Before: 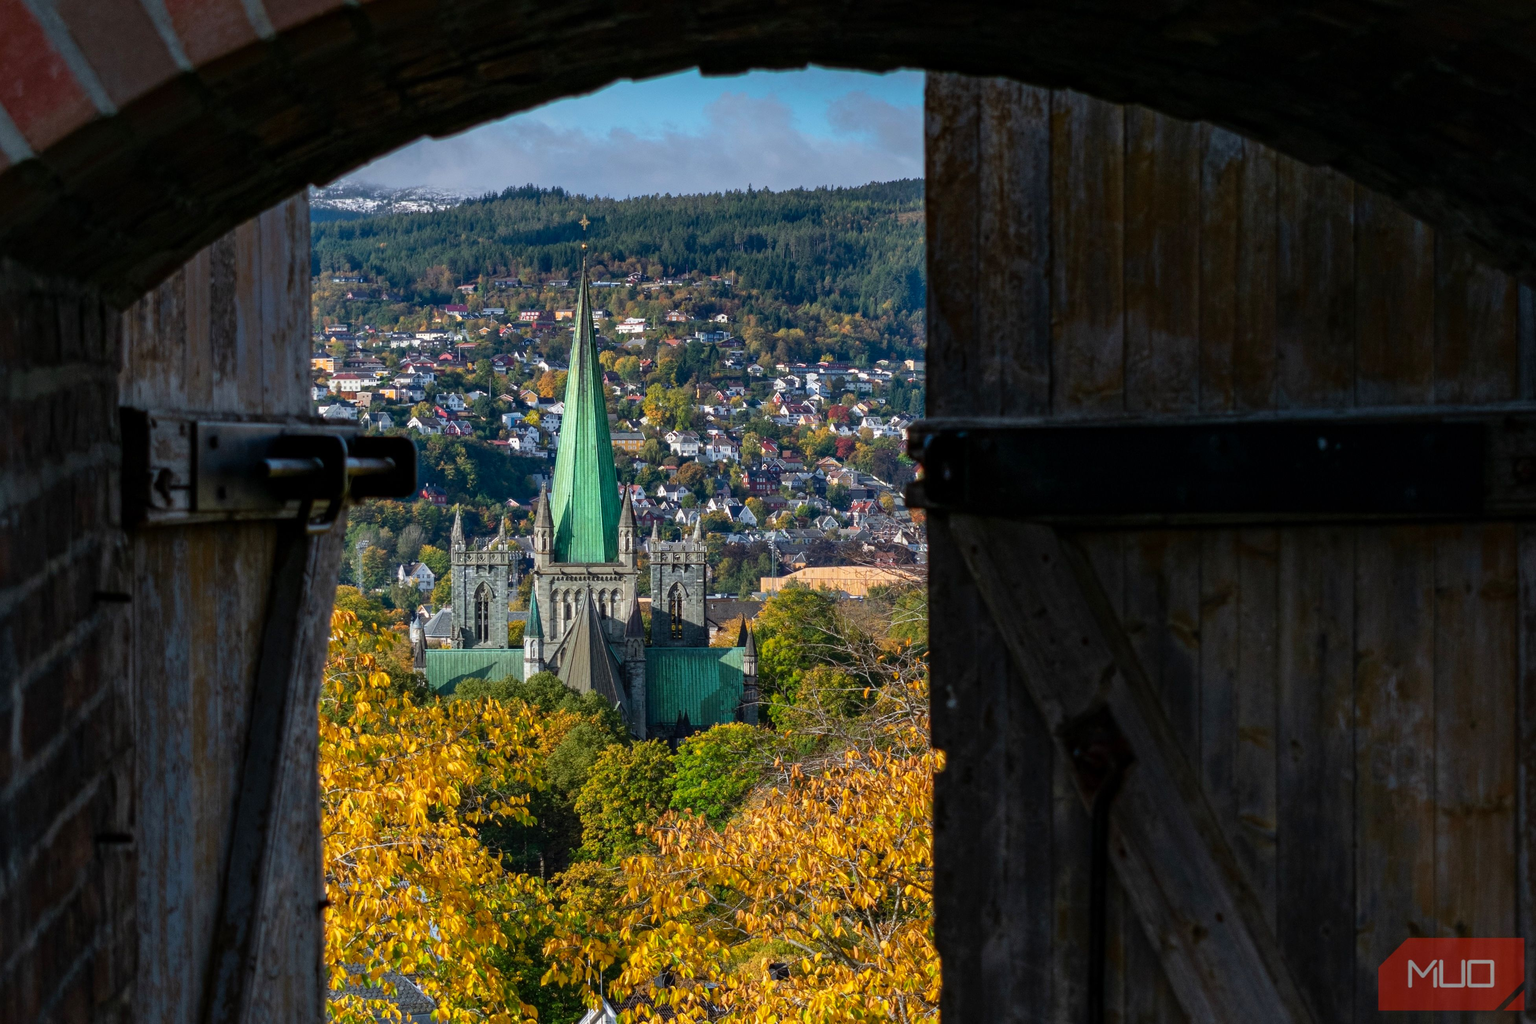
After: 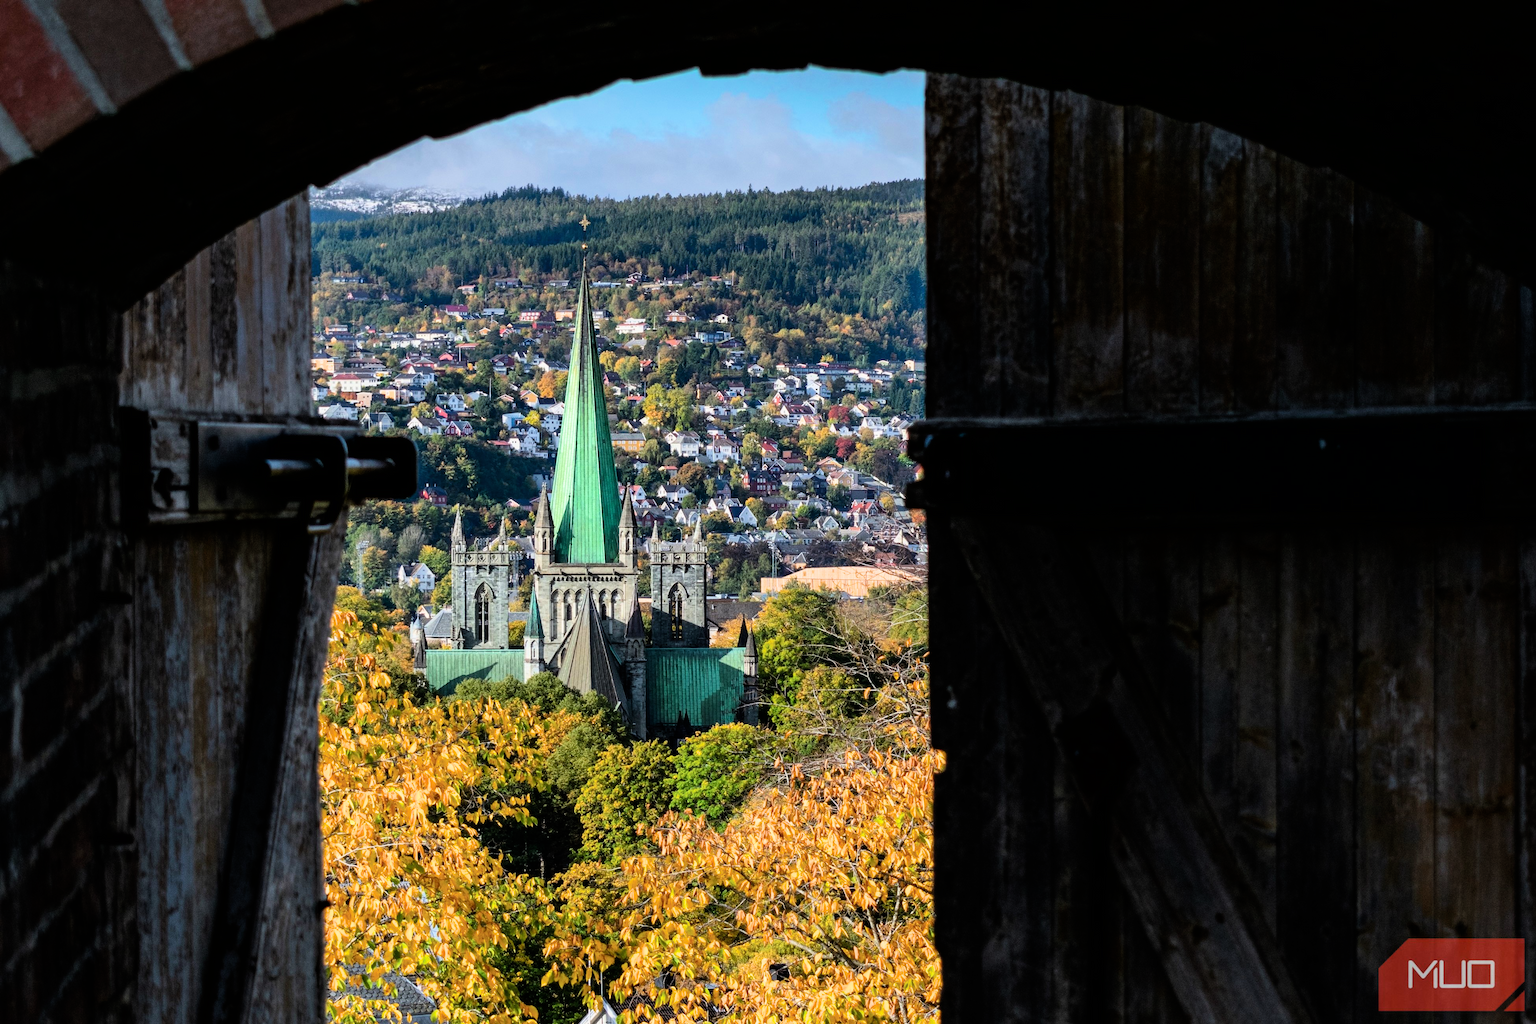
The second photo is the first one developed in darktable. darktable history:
exposure: black level correction 0, exposure 0.7 EV, compensate highlight preservation false
filmic rgb: hardness 4.17, contrast 1.364, color science v6 (2022)
